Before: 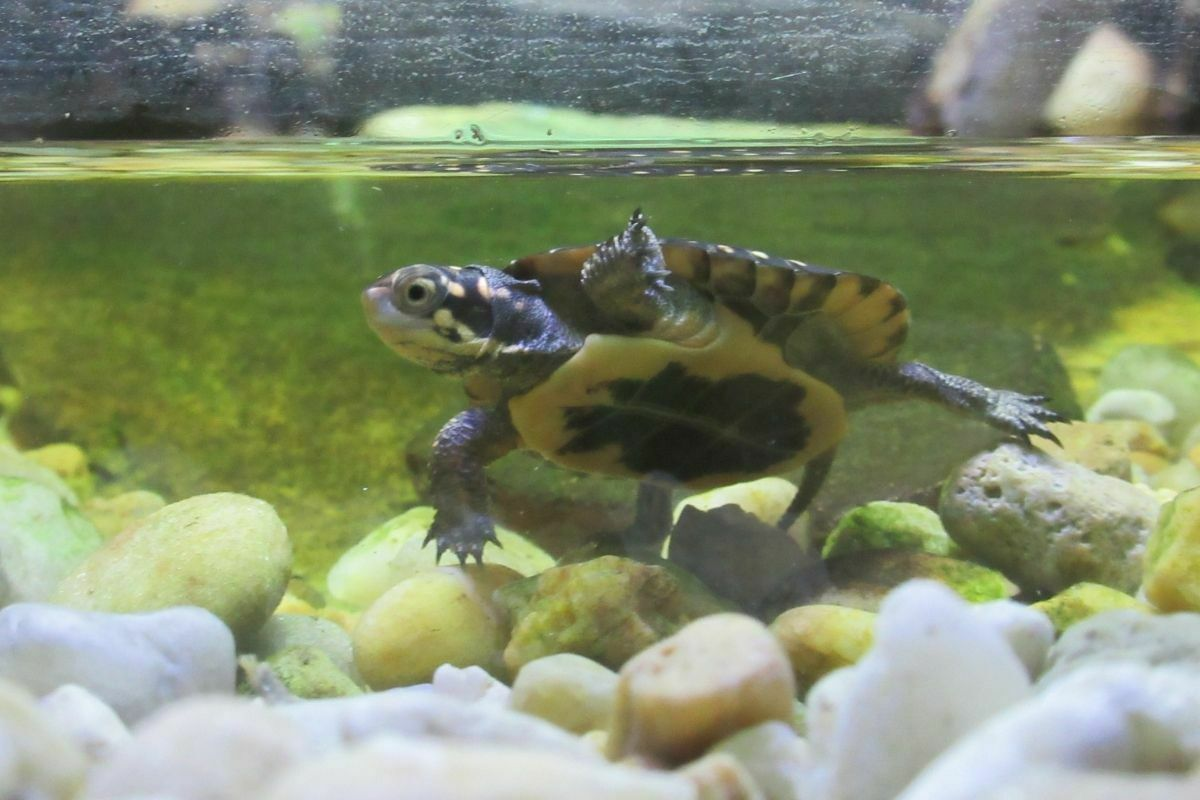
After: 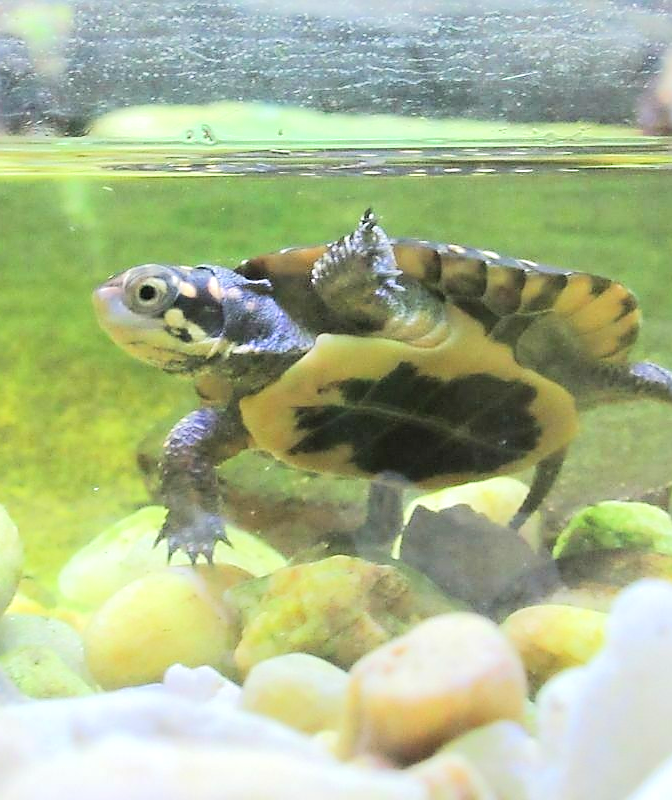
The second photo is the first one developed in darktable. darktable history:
crop and rotate: left 22.441%, right 21.547%
tone equalizer: -7 EV 0.144 EV, -6 EV 0.586 EV, -5 EV 1.12 EV, -4 EV 1.3 EV, -3 EV 1.16 EV, -2 EV 0.6 EV, -1 EV 0.159 EV, edges refinement/feathering 500, mask exposure compensation -1.57 EV, preserve details no
exposure: exposure 0.202 EV, compensate exposure bias true, compensate highlight preservation false
sharpen: radius 1.402, amount 1.264, threshold 0.818
